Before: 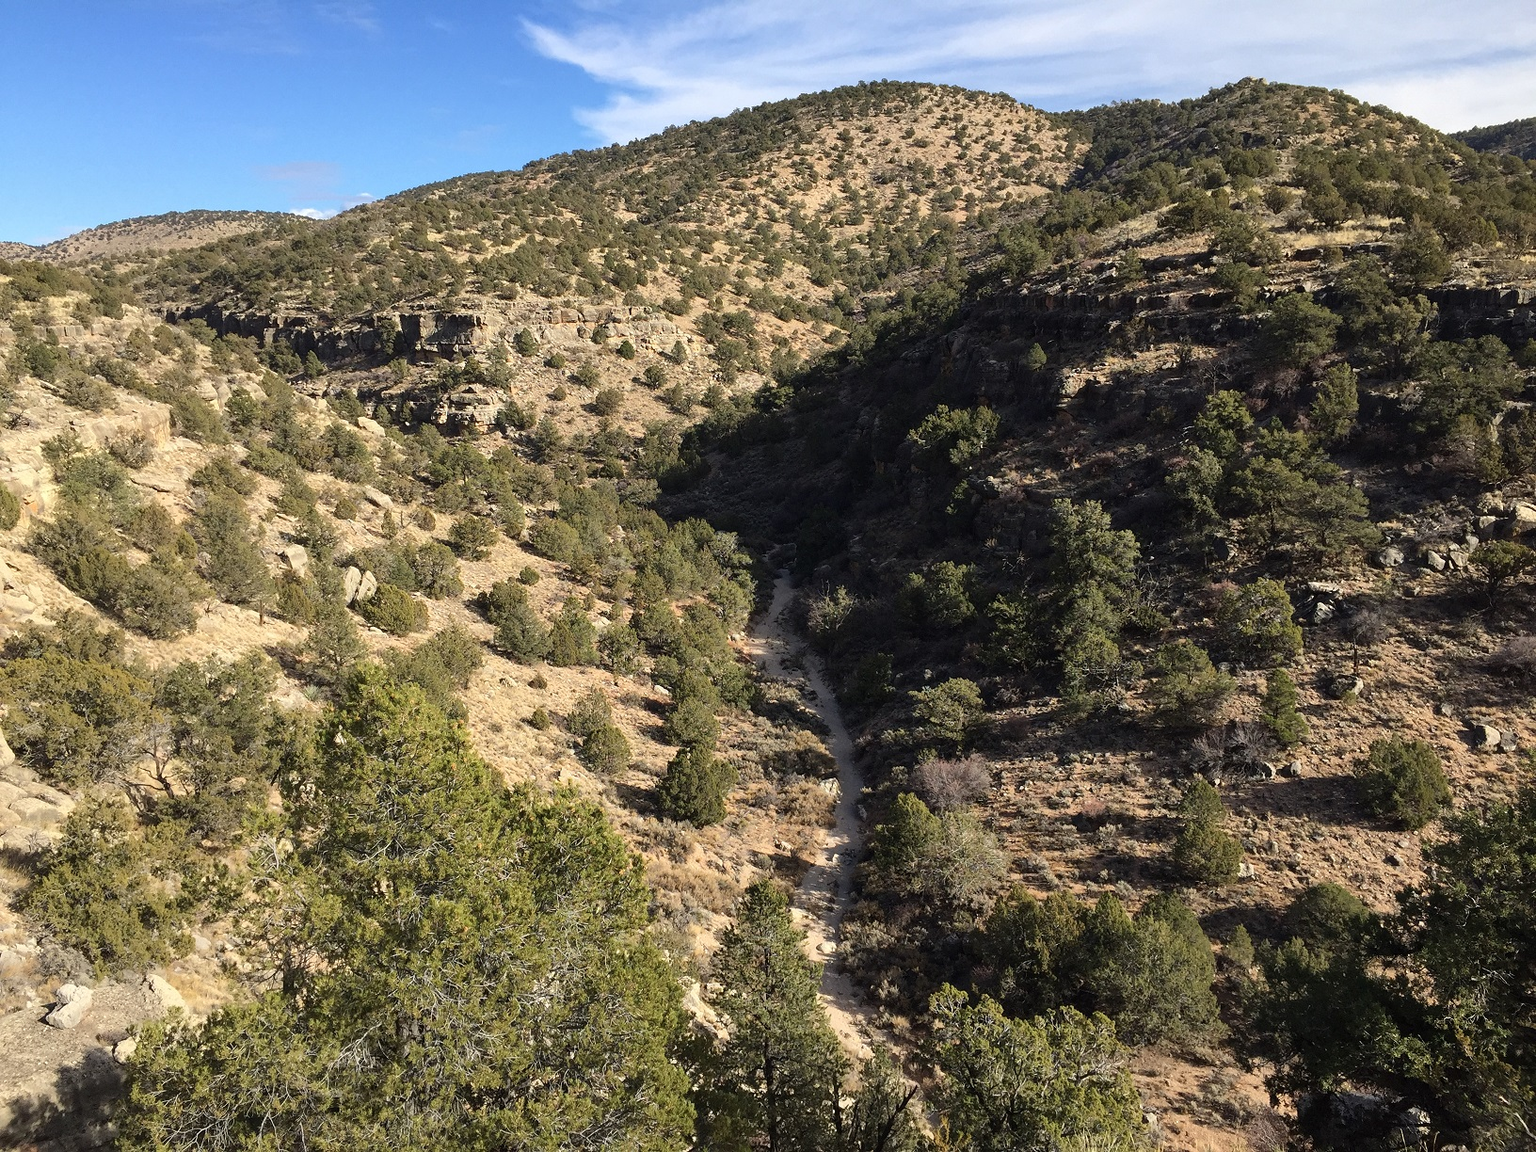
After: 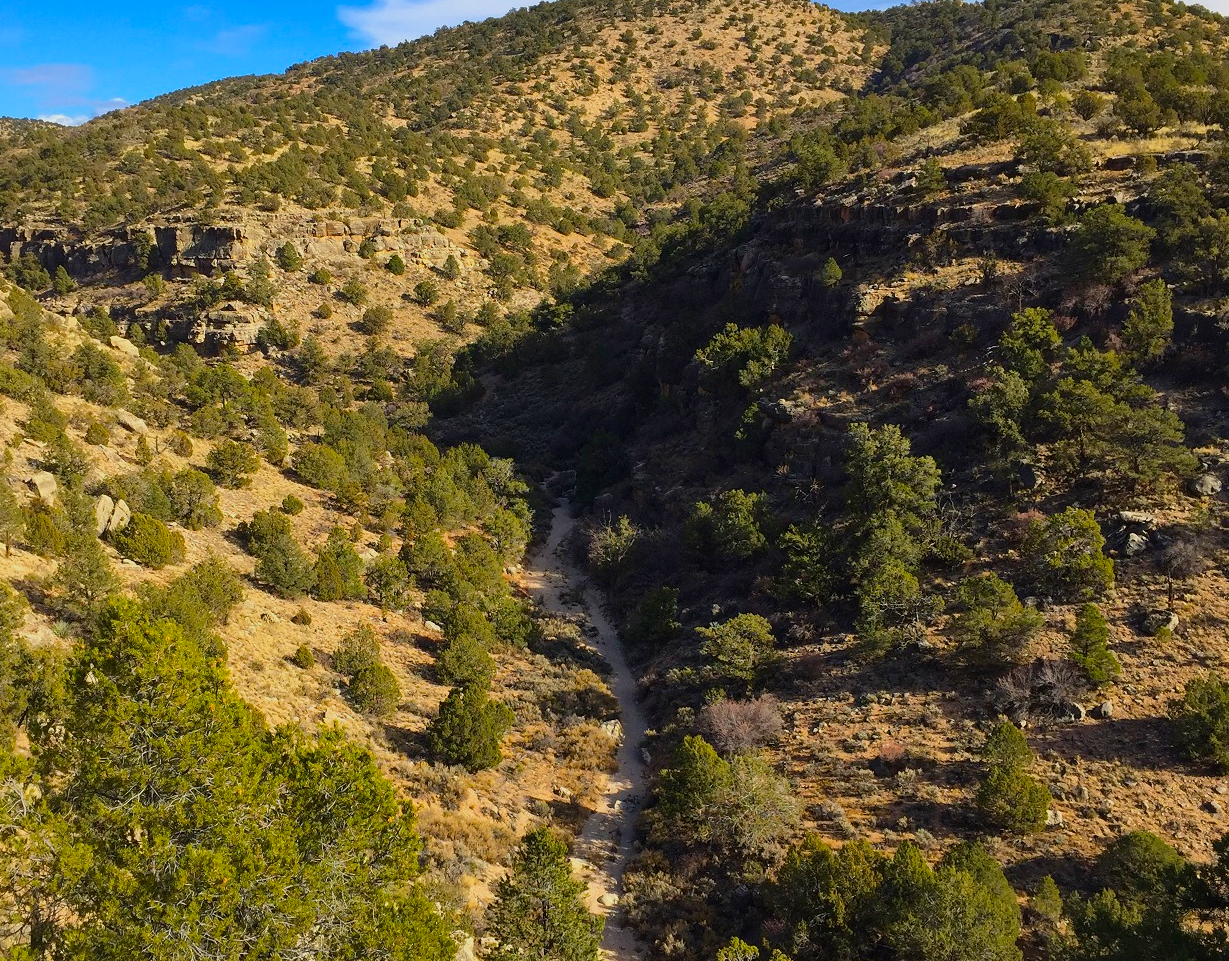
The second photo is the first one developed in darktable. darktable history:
shadows and highlights: radius 121.42, shadows 21.86, white point adjustment -9.67, highlights -13.07, soften with gaussian
color balance rgb: perceptual saturation grading › global saturation 30.052%, perceptual brilliance grading › global brilliance 2.66%, perceptual brilliance grading › highlights -2.913%, perceptual brilliance grading › shadows 3.606%, global vibrance 33.661%
crop: left 16.574%, top 8.75%, right 8.119%, bottom 12.663%
